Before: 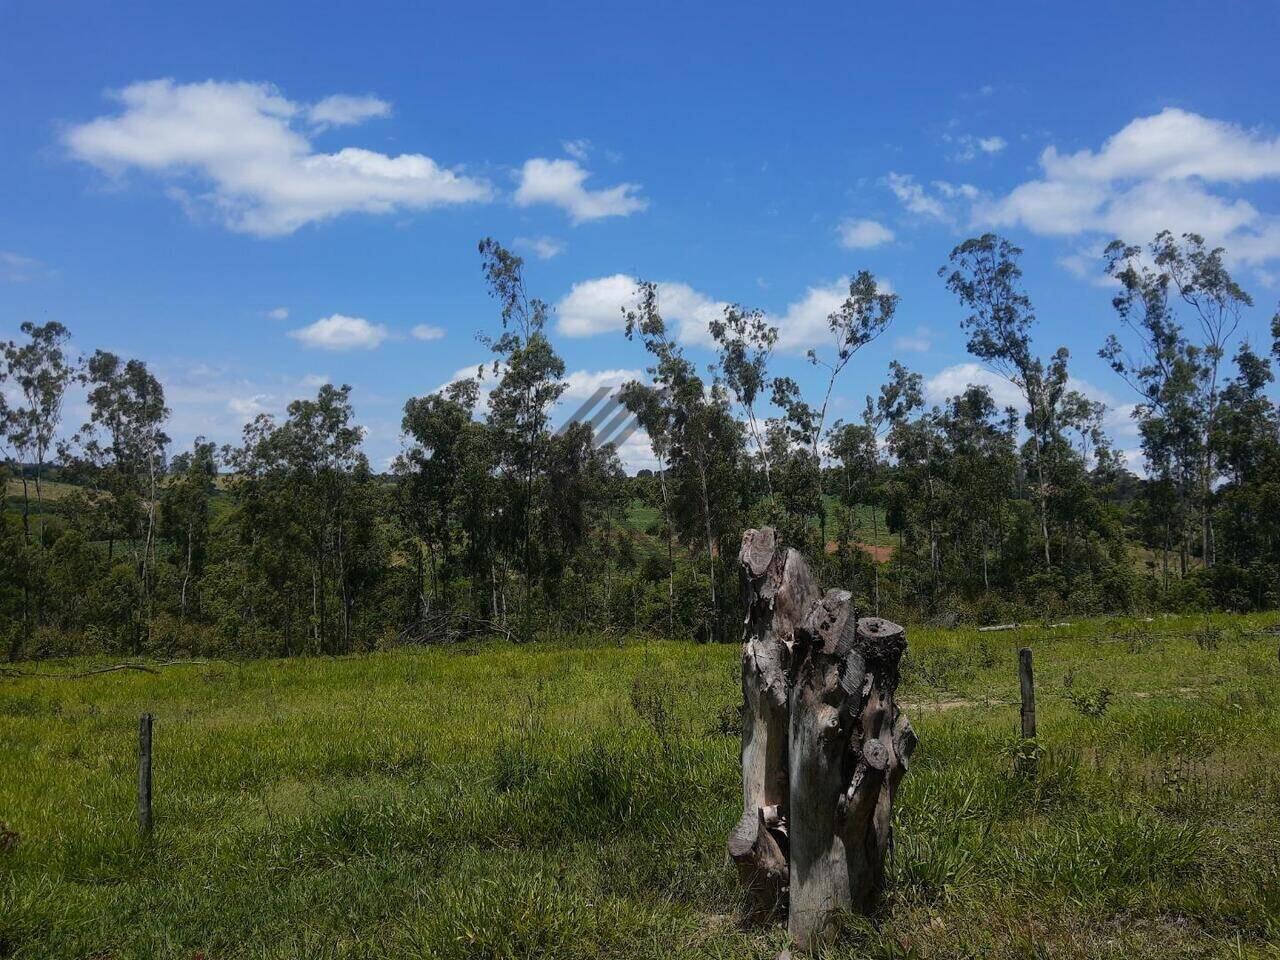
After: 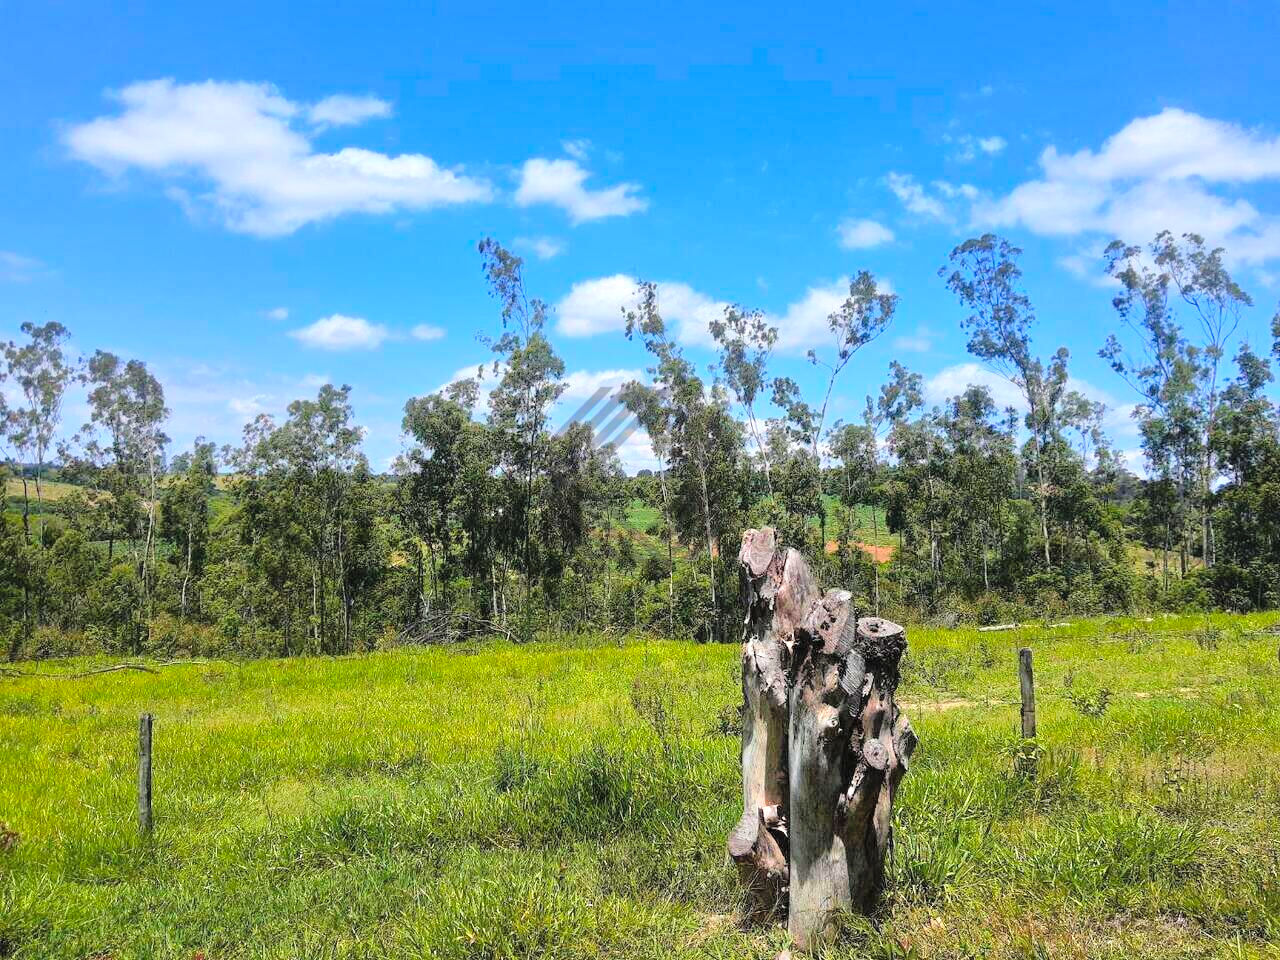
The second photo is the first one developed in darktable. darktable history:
white balance: emerald 1
contrast brightness saturation: contrast 0.07, brightness 0.18, saturation 0.4
tone equalizer: -7 EV 0.15 EV, -6 EV 0.6 EV, -5 EV 1.15 EV, -4 EV 1.33 EV, -3 EV 1.15 EV, -2 EV 0.6 EV, -1 EV 0.15 EV, mask exposure compensation -0.5 EV
levels: levels [0, 0.476, 0.951]
